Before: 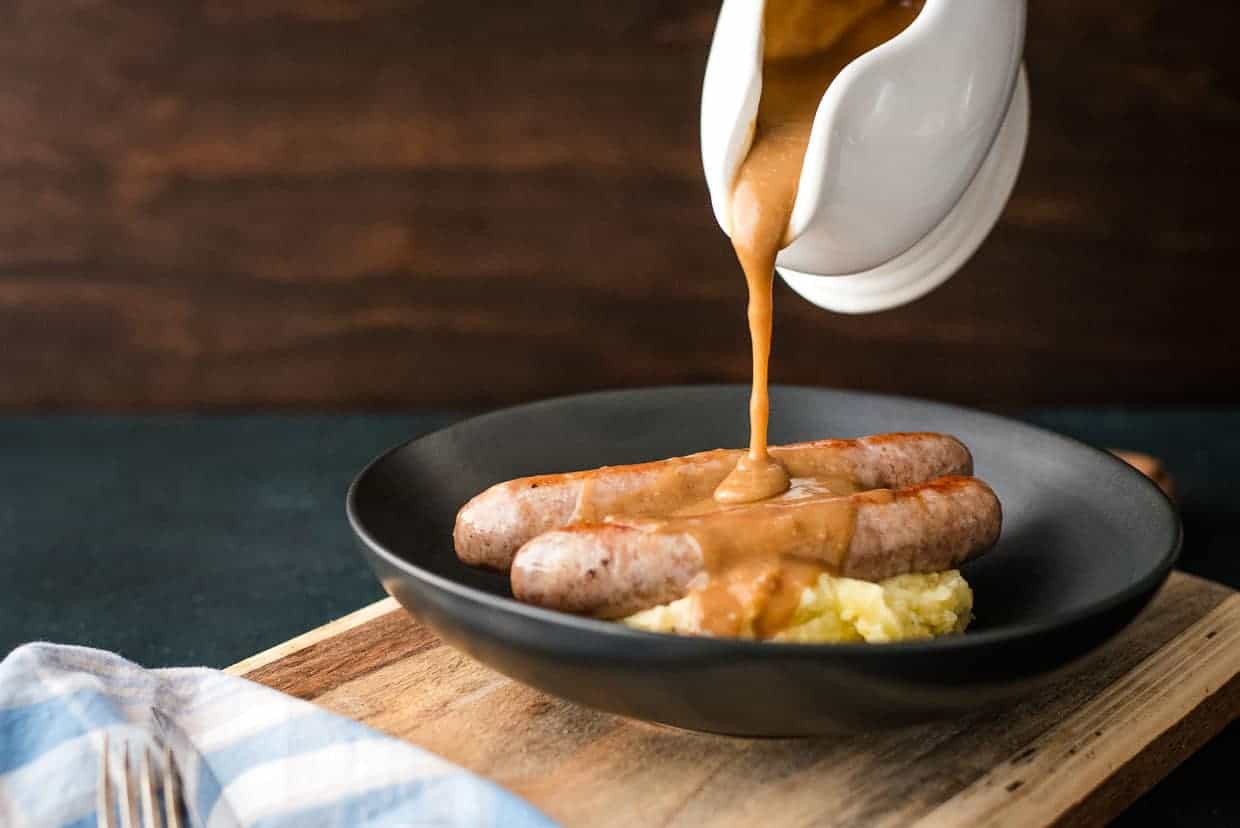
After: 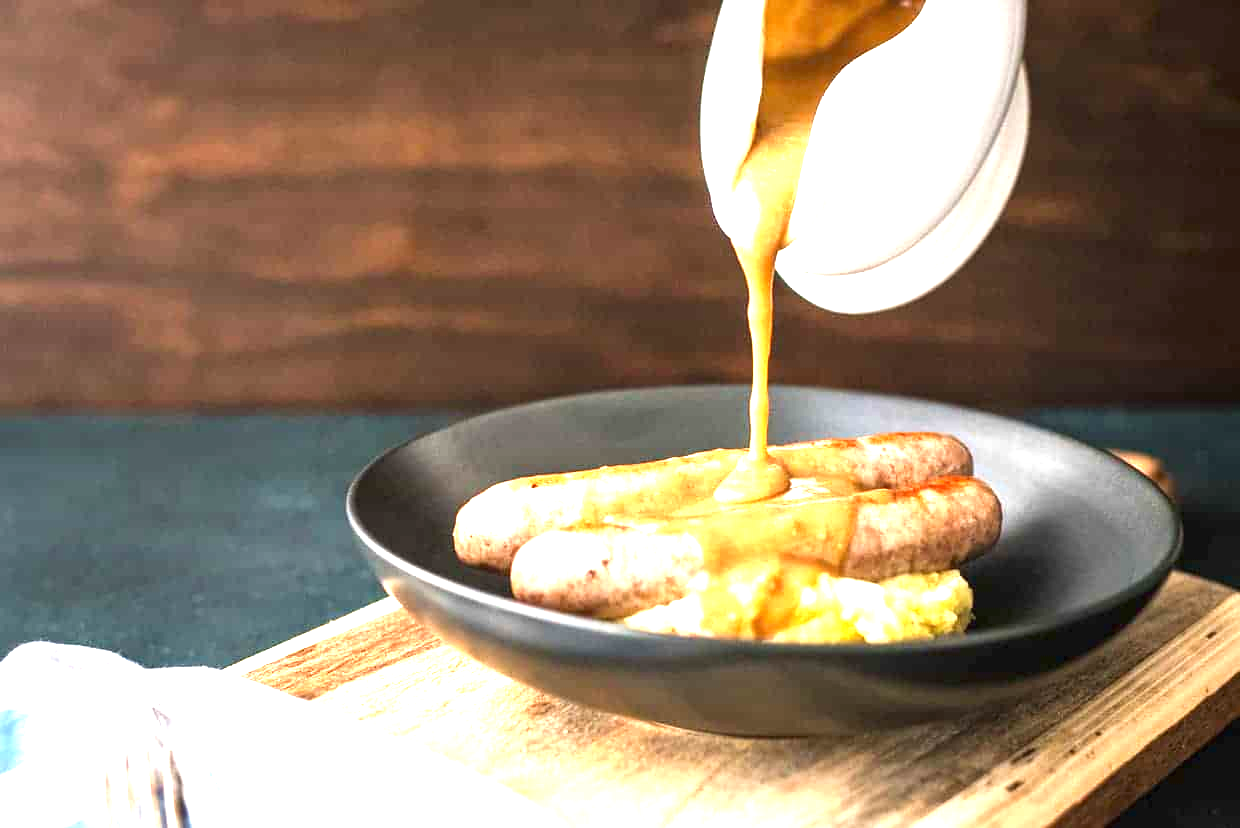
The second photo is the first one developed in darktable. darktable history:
velvia: strength 10.13%
exposure: black level correction 0, exposure 1.901 EV, compensate exposure bias true, compensate highlight preservation false
